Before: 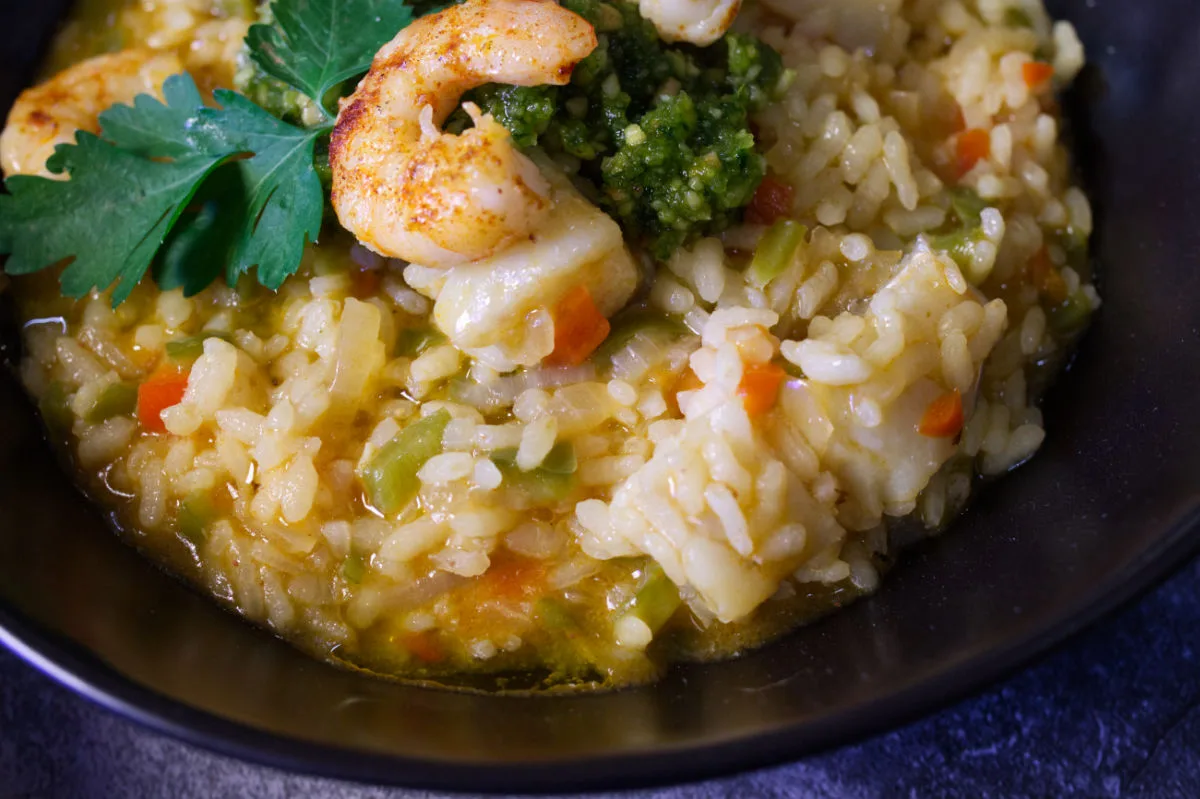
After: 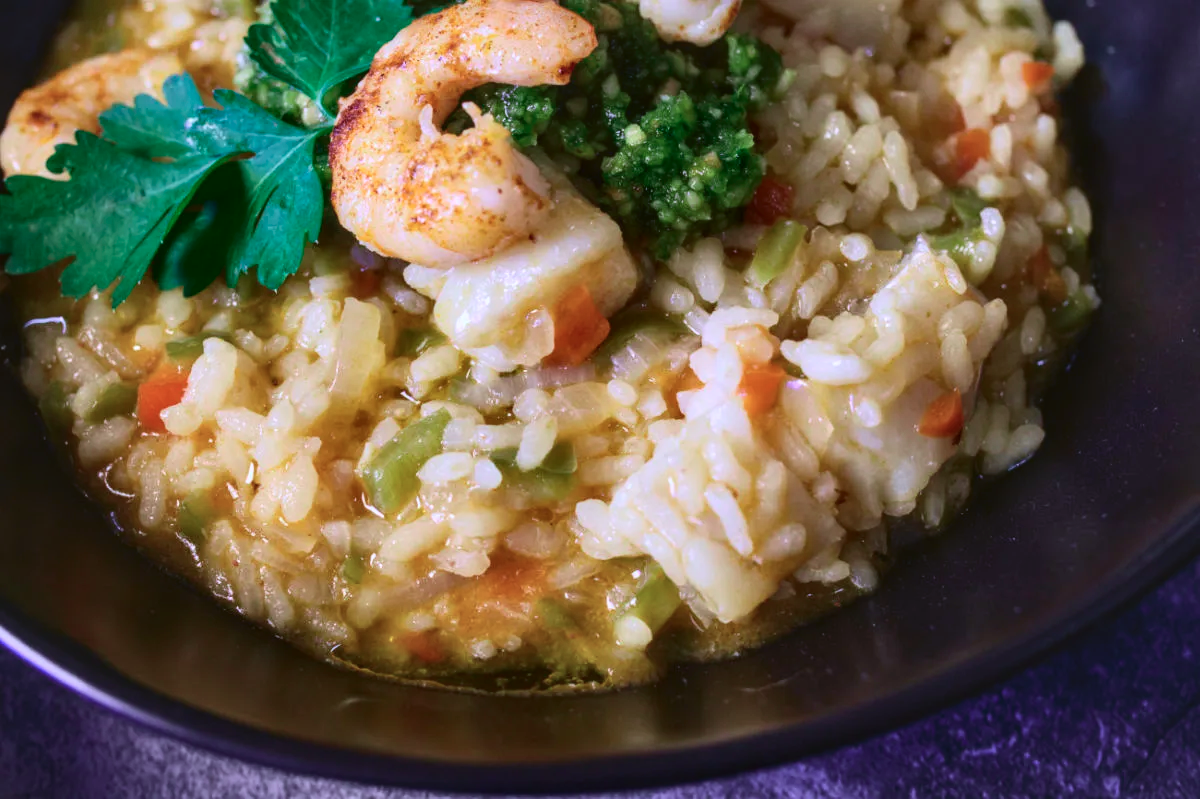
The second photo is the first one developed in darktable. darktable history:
local contrast: on, module defaults
shadows and highlights: radius 105.83, shadows 23.94, highlights -58.91, low approximation 0.01, soften with gaussian
tone curve: curves: ch0 [(0, 0.049) (0.175, 0.178) (0.466, 0.498) (0.715, 0.767) (0.819, 0.851) (1, 0.961)]; ch1 [(0, 0) (0.437, 0.398) (0.476, 0.466) (0.505, 0.505) (0.534, 0.544) (0.595, 0.608) (0.641, 0.643) (1, 1)]; ch2 [(0, 0) (0.359, 0.379) (0.437, 0.44) (0.489, 0.495) (0.518, 0.537) (0.579, 0.579) (1, 1)], color space Lab, independent channels
color calibration: illuminant as shot in camera, x 0.37, y 0.382, temperature 4314.88 K
